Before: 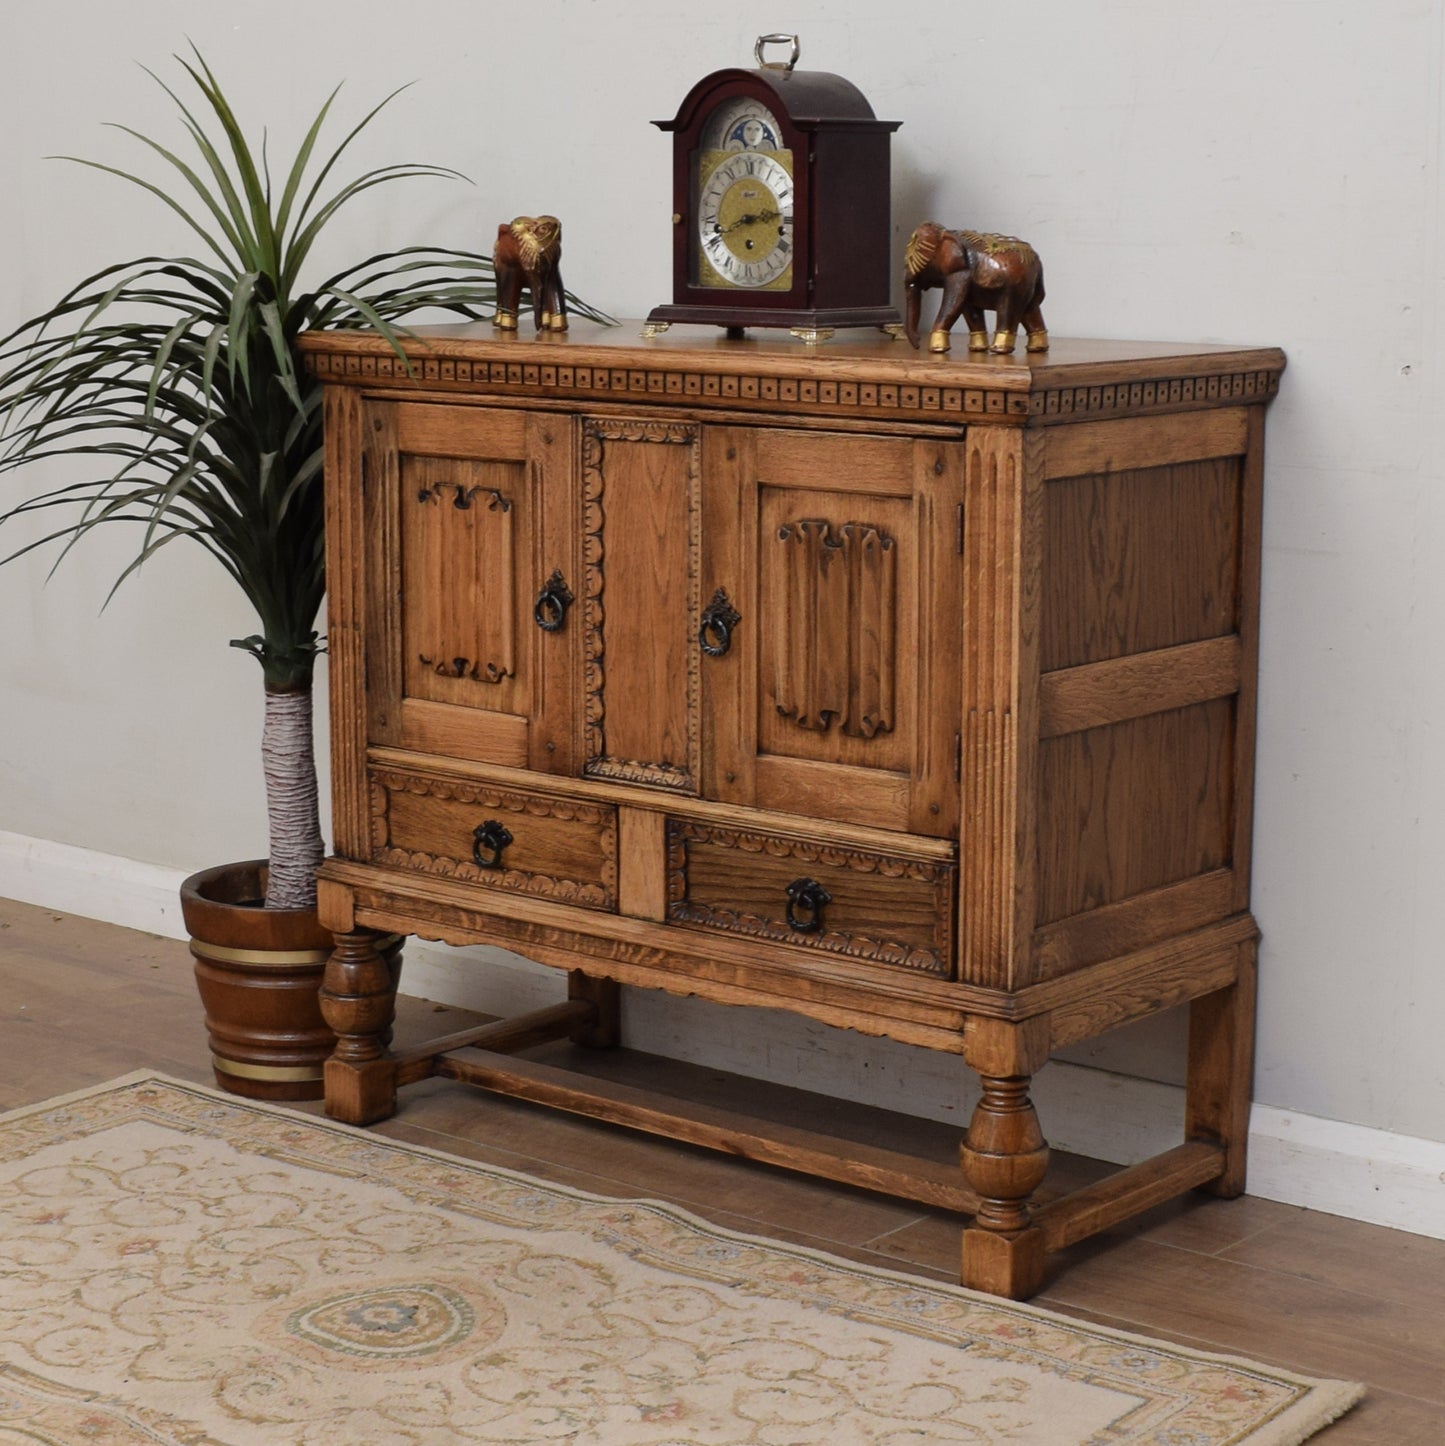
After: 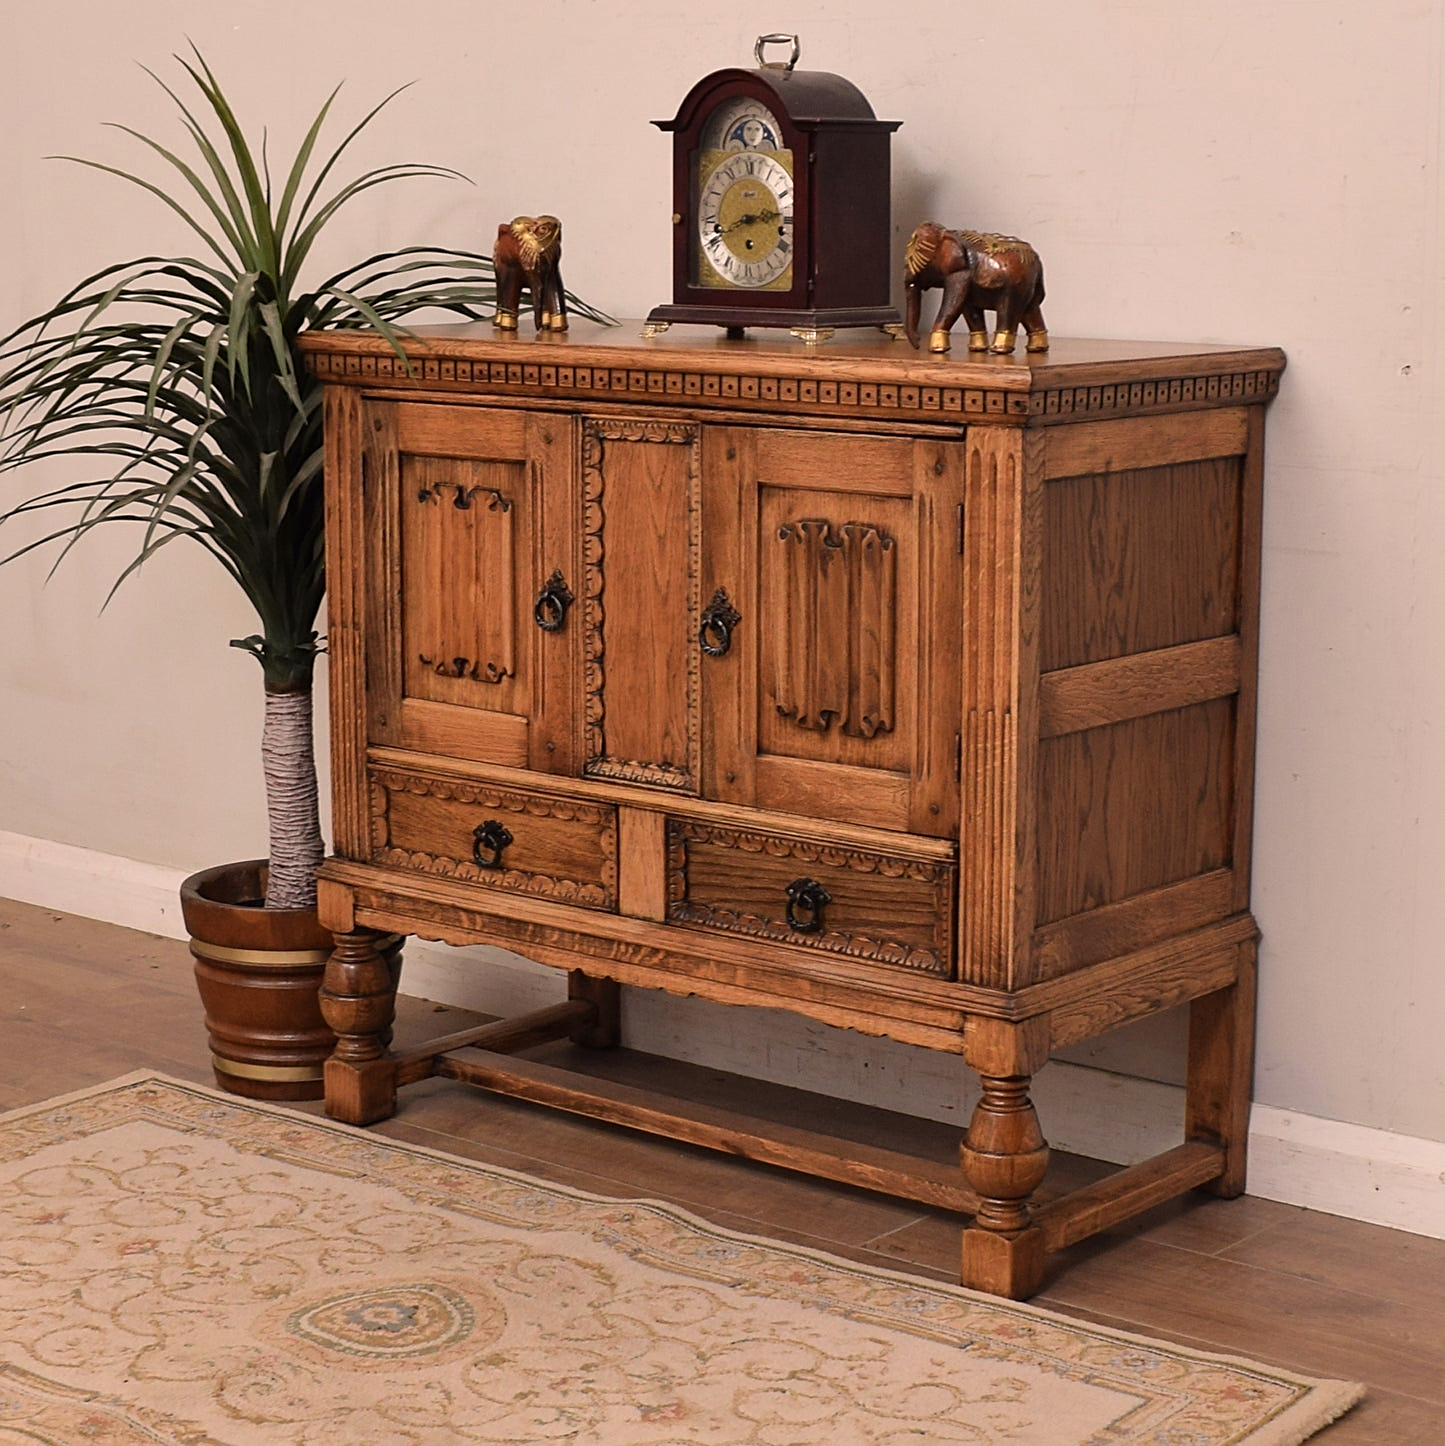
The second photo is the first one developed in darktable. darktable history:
sharpen: on, module defaults
white balance: red 1.127, blue 0.943
shadows and highlights: shadows 37.27, highlights -28.18, soften with gaussian
